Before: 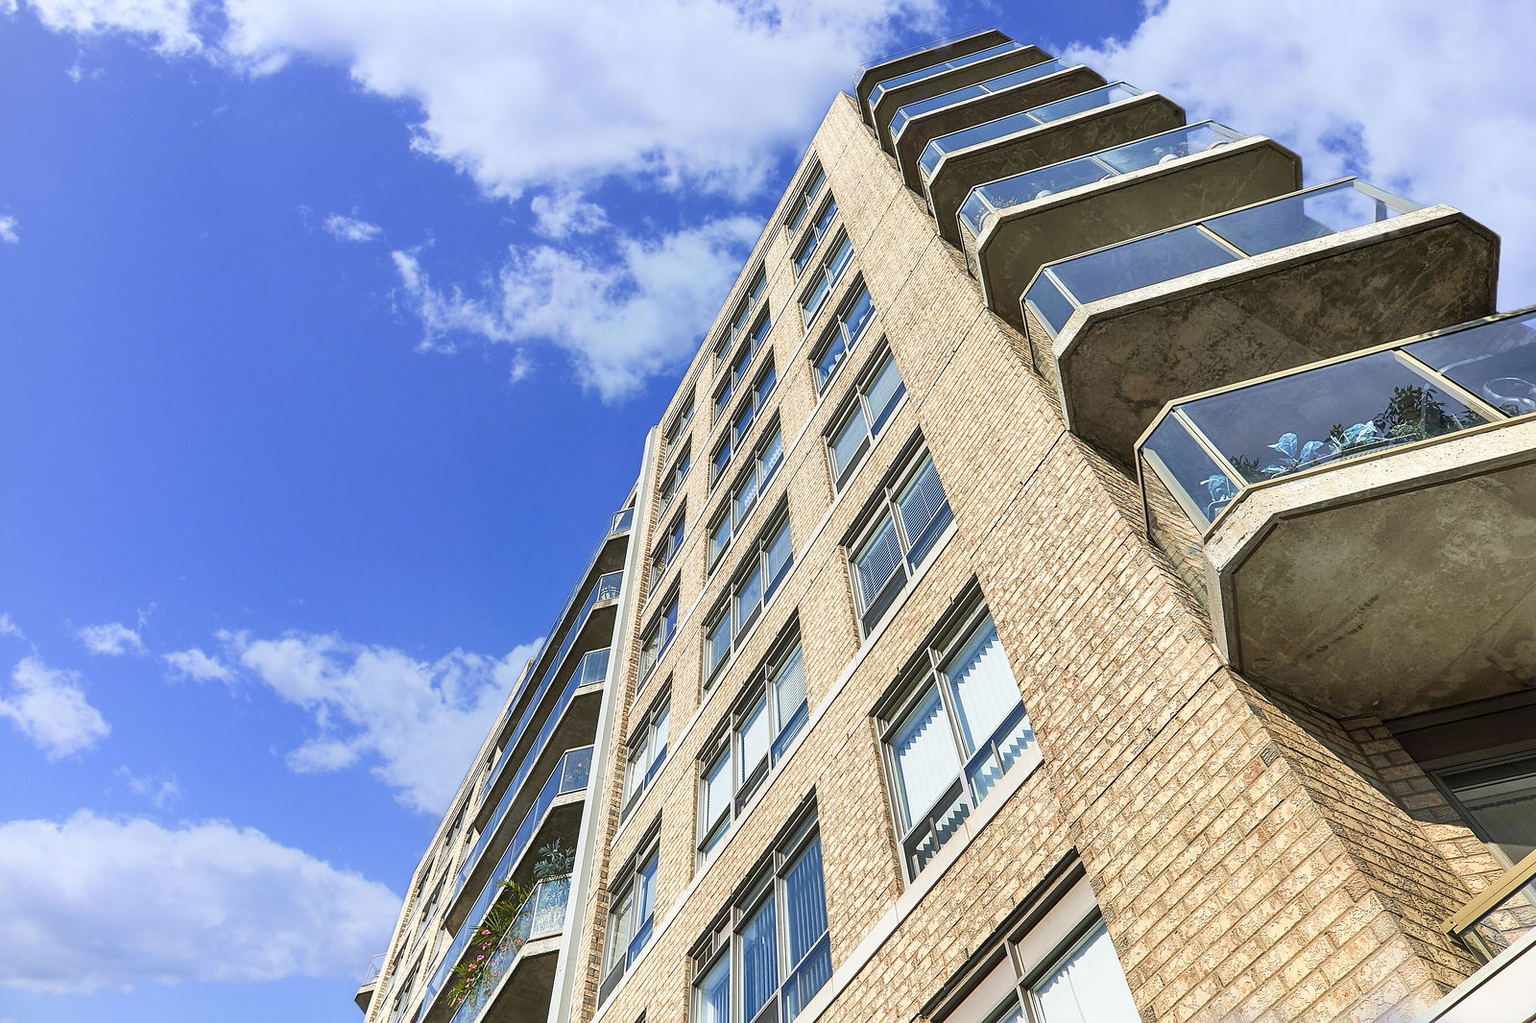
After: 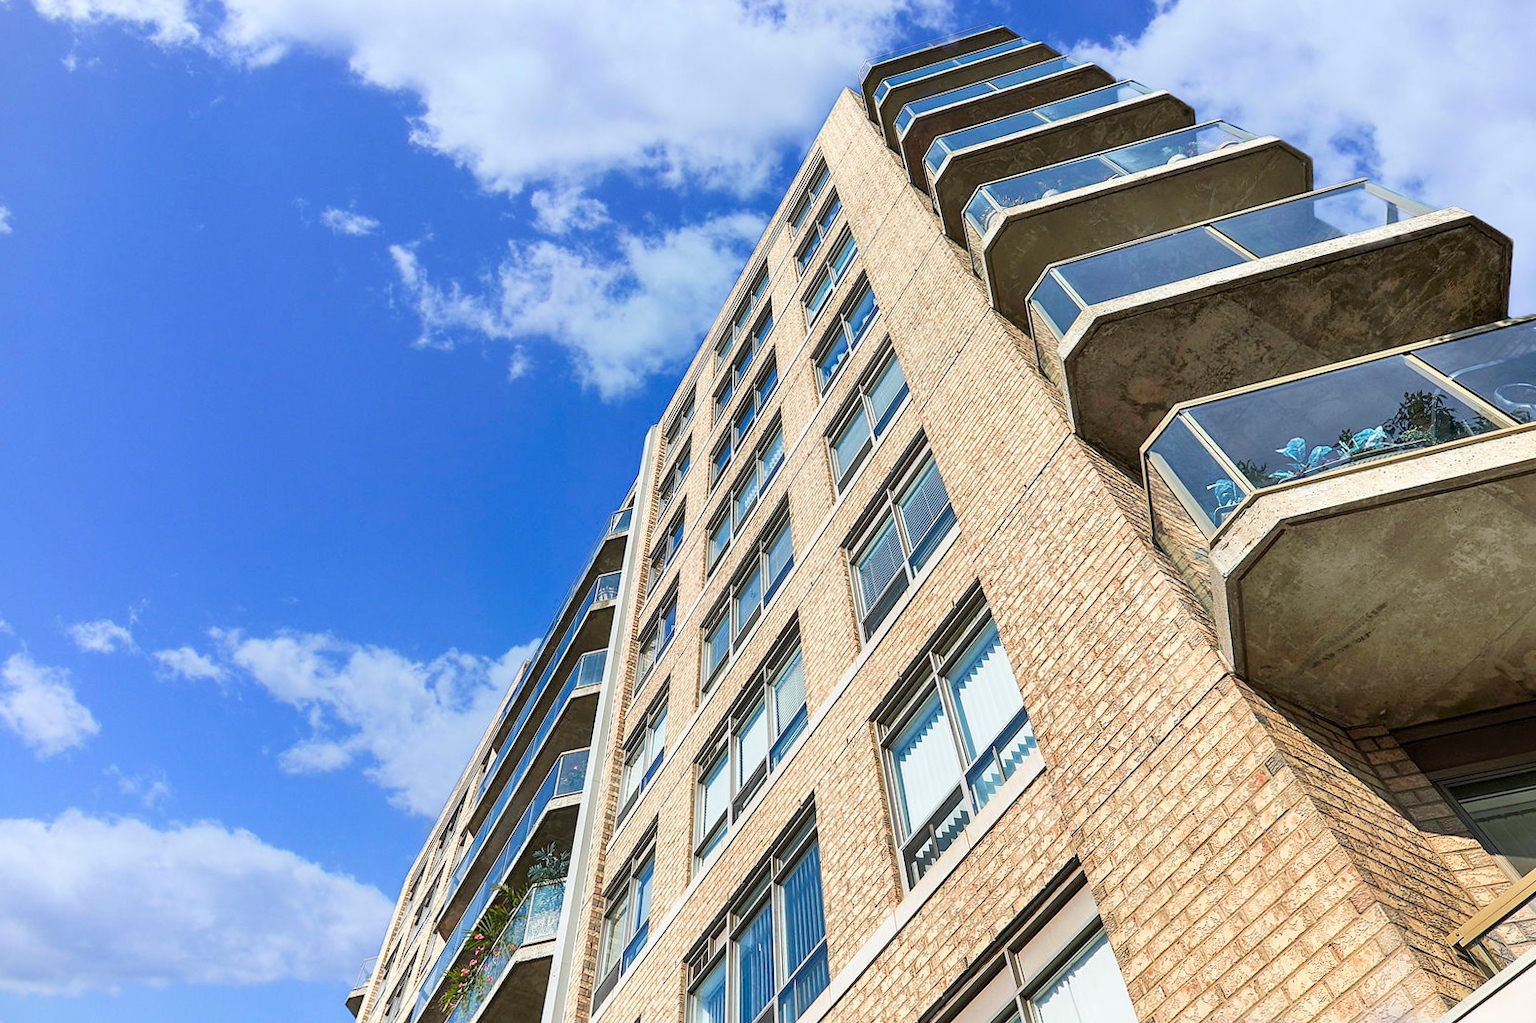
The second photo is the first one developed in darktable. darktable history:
crop and rotate: angle -0.5°
white balance: emerald 1
